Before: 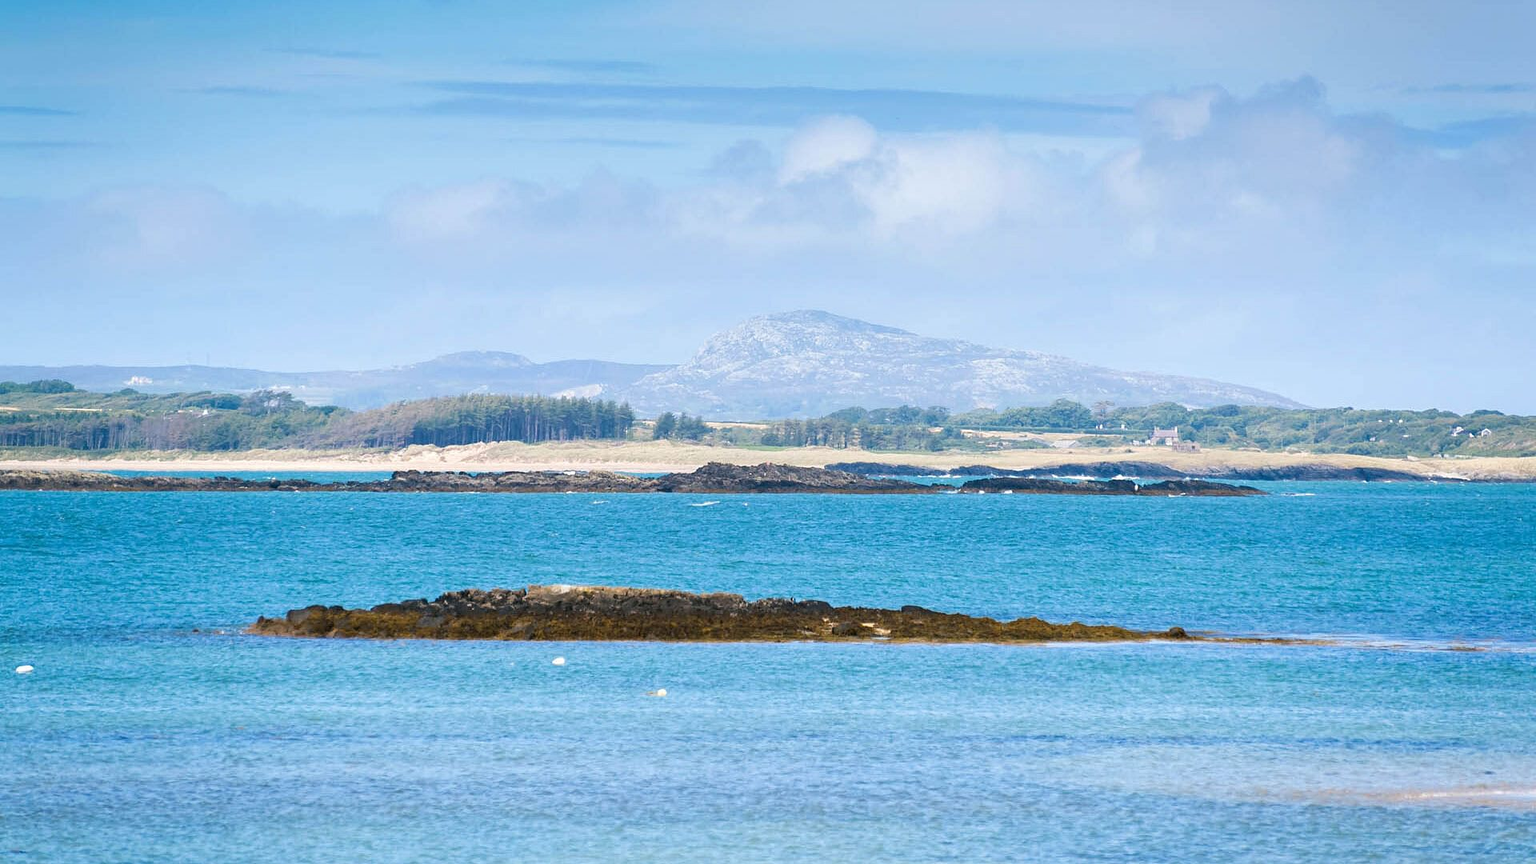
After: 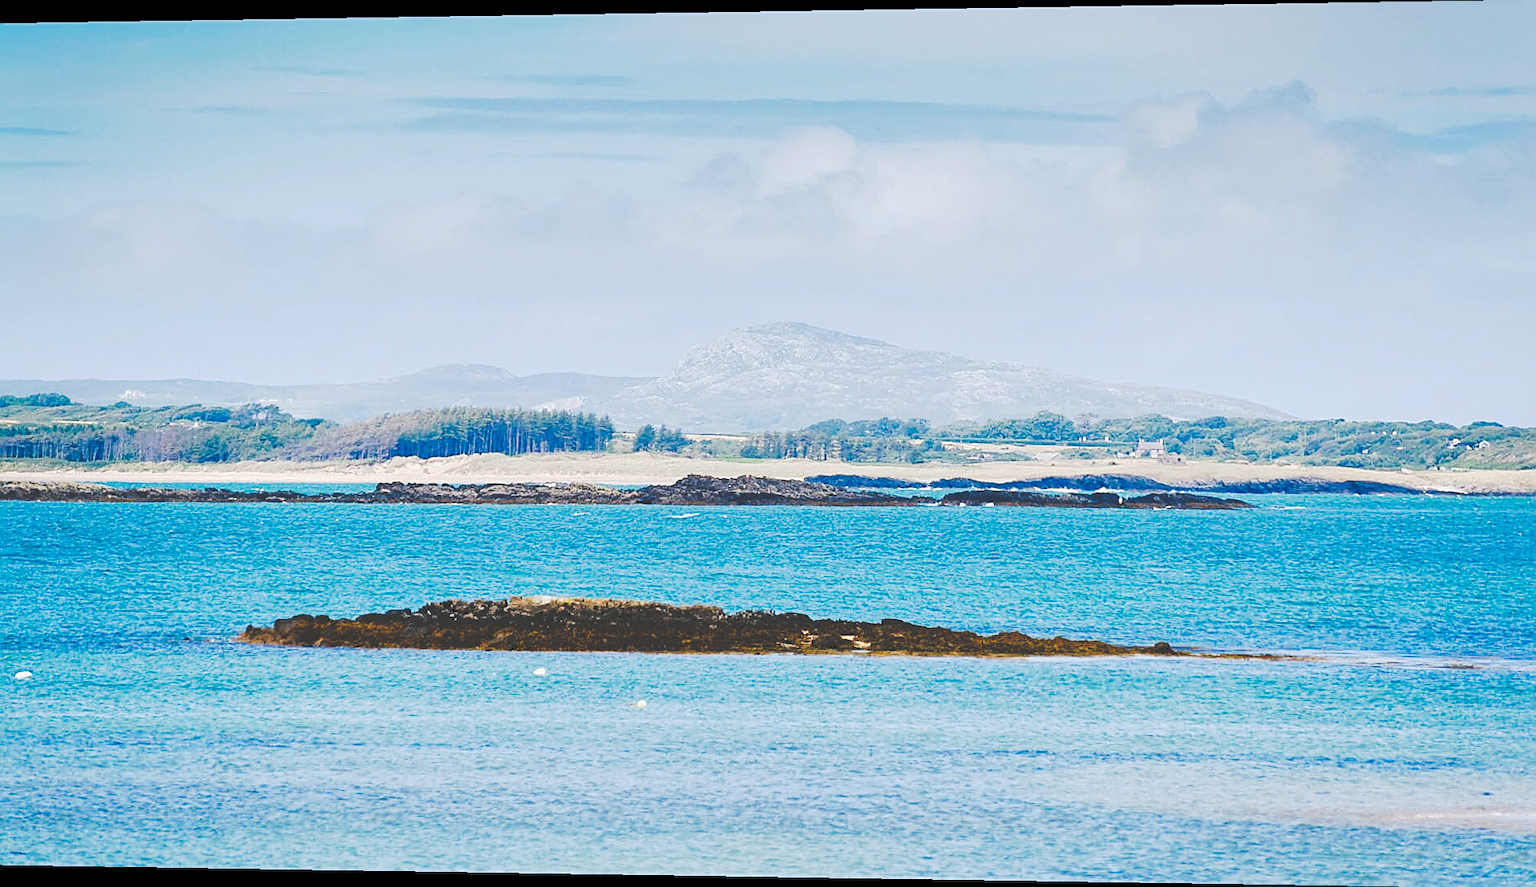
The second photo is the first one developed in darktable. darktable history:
tone curve: curves: ch0 [(0, 0) (0.003, 0.231) (0.011, 0.231) (0.025, 0.231) (0.044, 0.231) (0.069, 0.231) (0.1, 0.234) (0.136, 0.239) (0.177, 0.243) (0.224, 0.247) (0.277, 0.265) (0.335, 0.311) (0.399, 0.389) (0.468, 0.507) (0.543, 0.634) (0.623, 0.74) (0.709, 0.83) (0.801, 0.889) (0.898, 0.93) (1, 1)], preserve colors none
rotate and perspective: lens shift (horizontal) -0.055, automatic cropping off
color balance rgb: global vibrance 1%, saturation formula JzAzBz (2021)
shadows and highlights: shadows -20, white point adjustment -2, highlights -35
sharpen: on, module defaults
